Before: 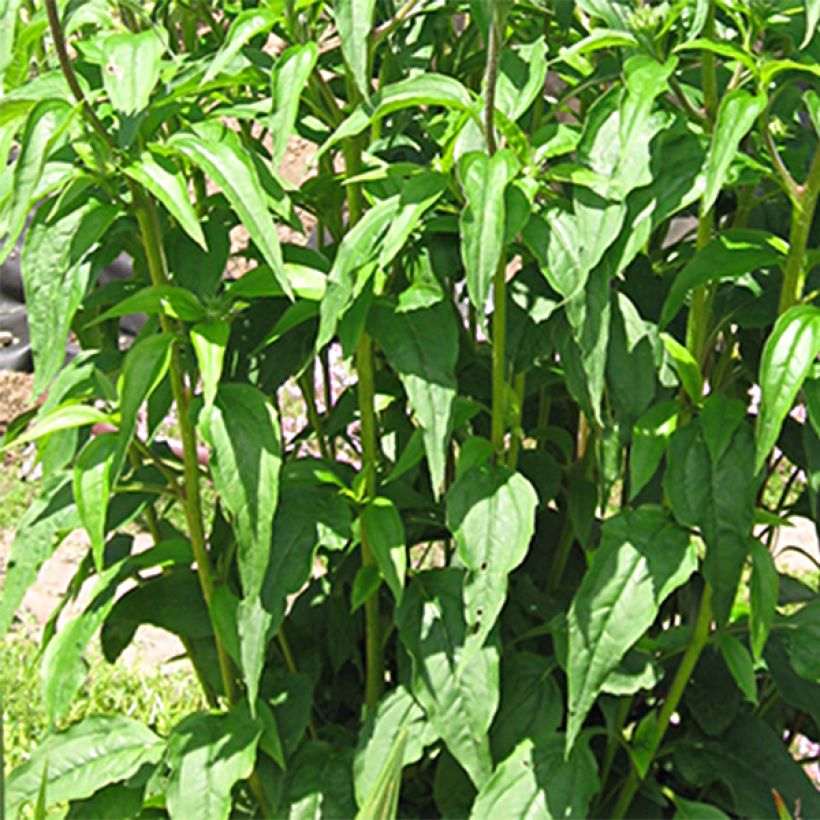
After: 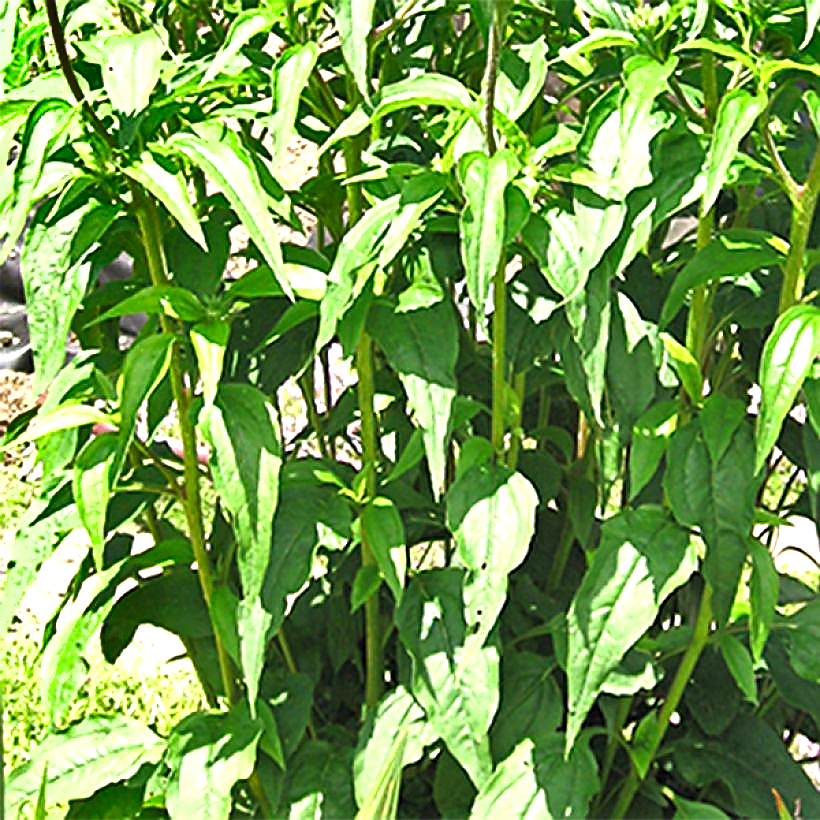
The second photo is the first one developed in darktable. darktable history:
sharpen: radius 1.374, amount 1.242, threshold 0.615
exposure: exposure 0.803 EV, compensate highlight preservation false
shadows and highlights: low approximation 0.01, soften with gaussian
